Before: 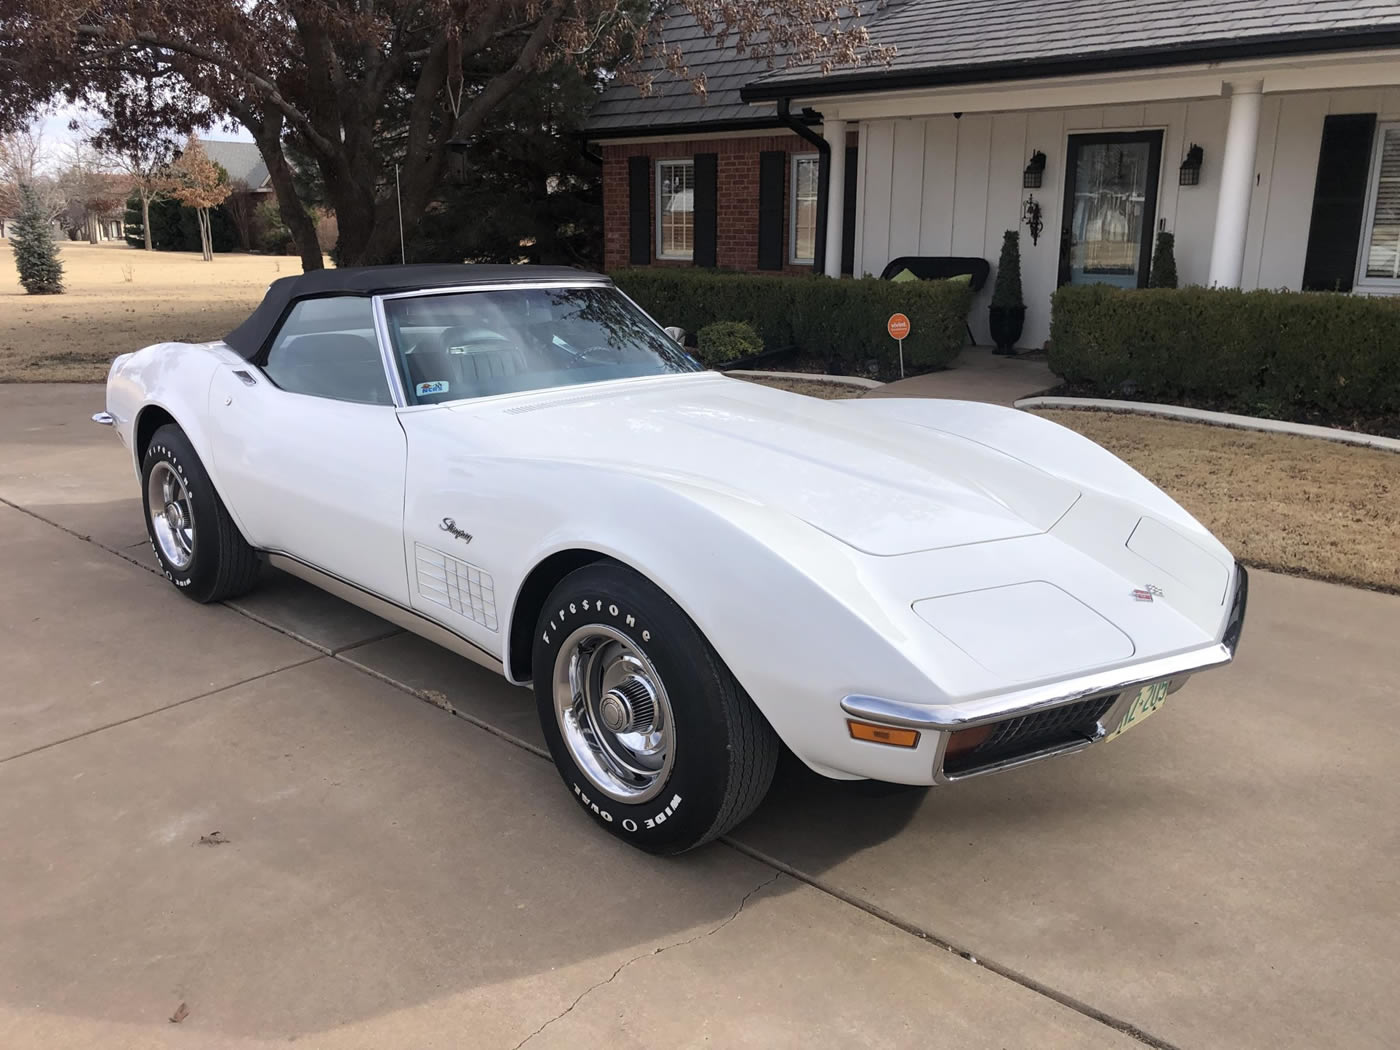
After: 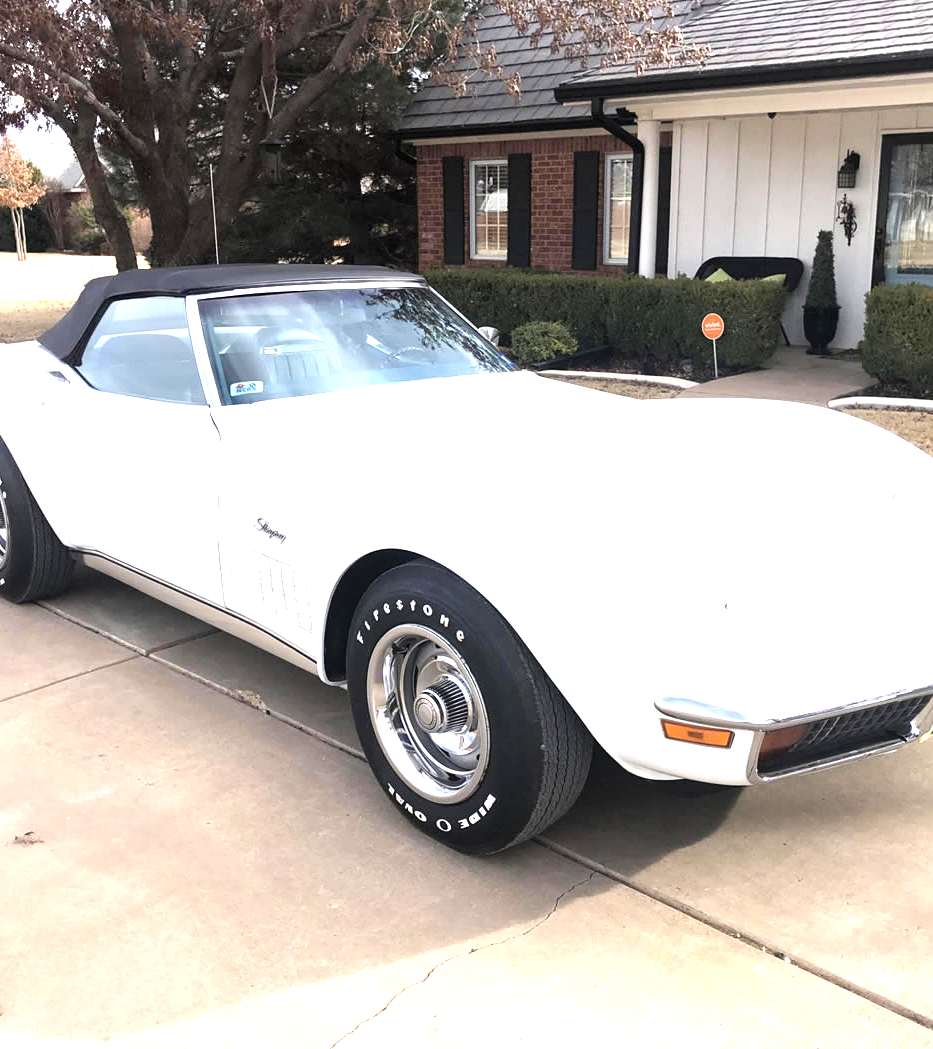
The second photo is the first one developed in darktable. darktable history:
exposure: black level correction 0, exposure 1.199 EV, compensate exposure bias true, compensate highlight preservation false
tone equalizer: -8 EV -0.383 EV, -7 EV -0.428 EV, -6 EV -0.339 EV, -5 EV -0.242 EV, -3 EV 0.201 EV, -2 EV 0.347 EV, -1 EV 0.401 EV, +0 EV 0.445 EV
crop and rotate: left 13.326%, right 20.014%
